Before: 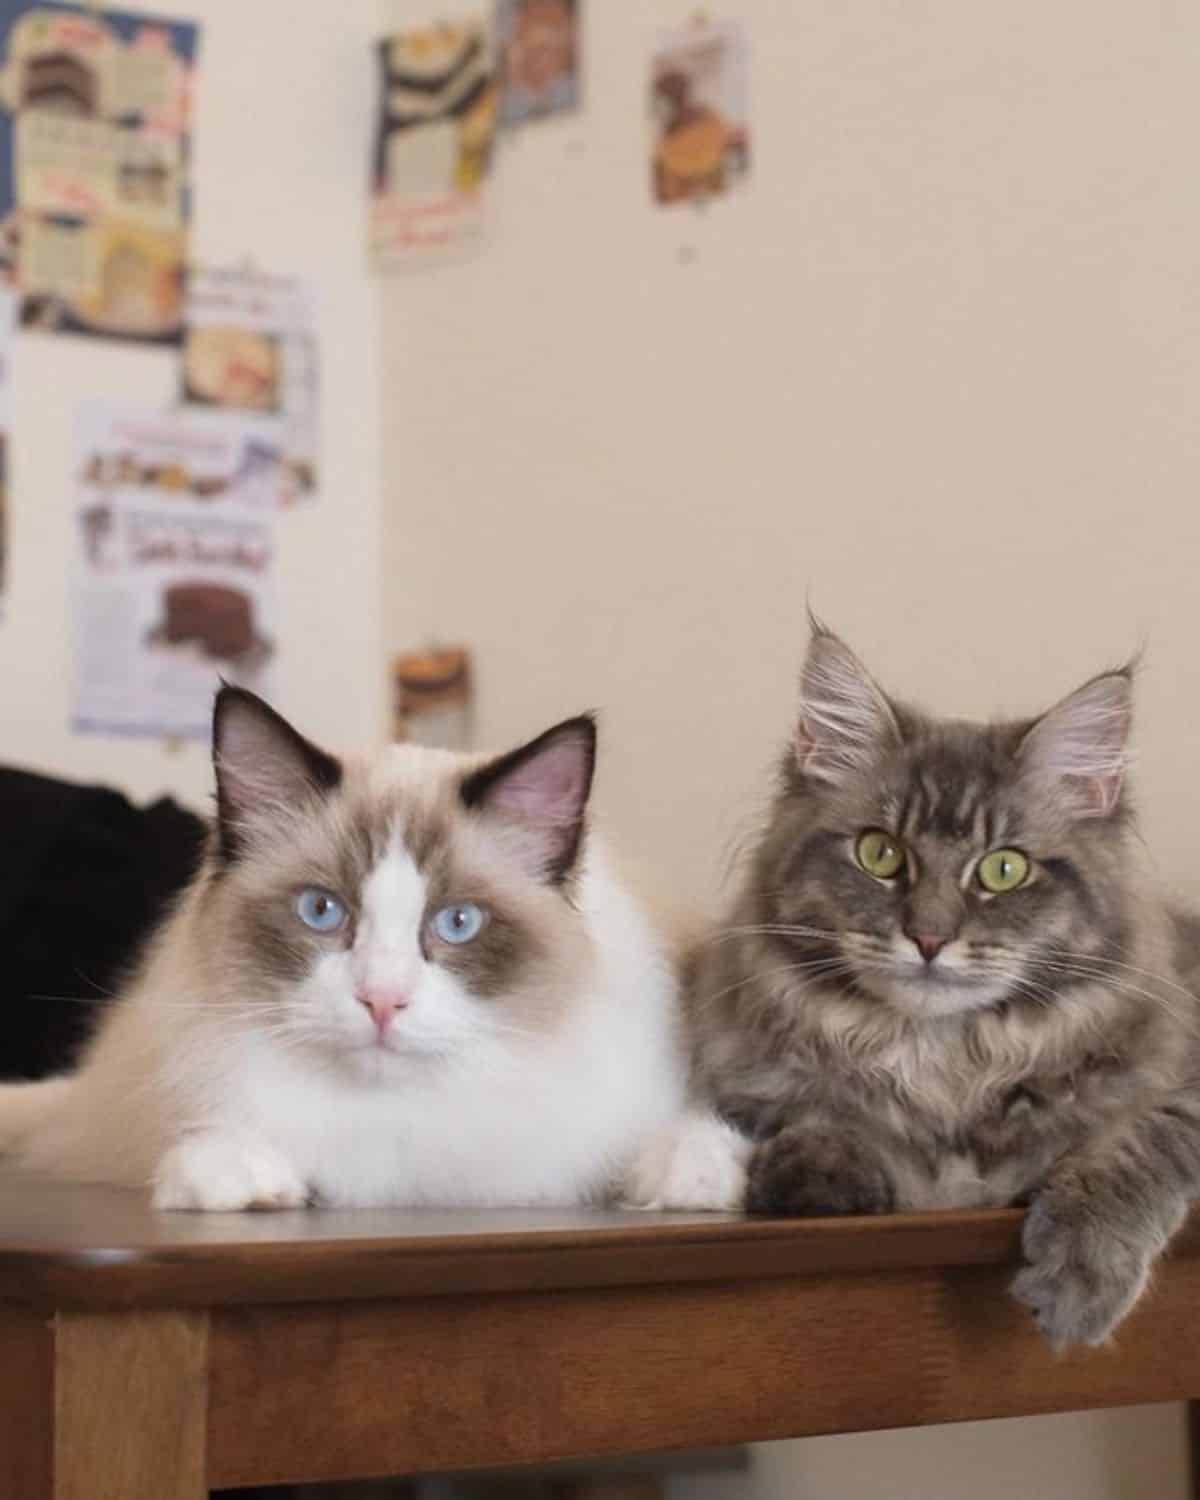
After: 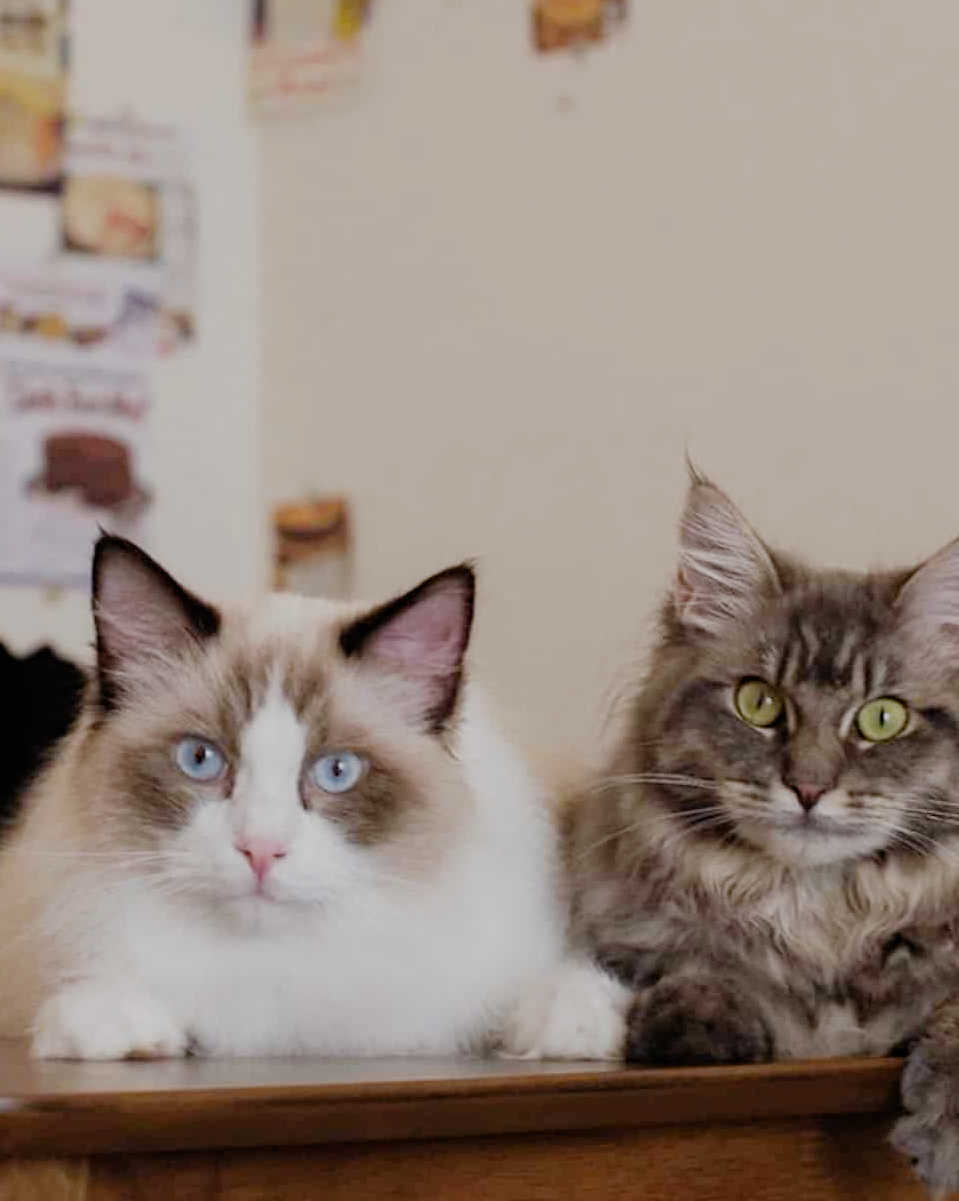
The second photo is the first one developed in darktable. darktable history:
haze removal: compatibility mode true, adaptive false
filmic rgb: black relative exposure -7.65 EV, white relative exposure 4.56 EV, hardness 3.61, add noise in highlights 0.001, preserve chrominance no, color science v3 (2019), use custom middle-gray values true, contrast in highlights soft
crop and rotate: left 10.114%, top 10.071%, right 9.892%, bottom 9.86%
